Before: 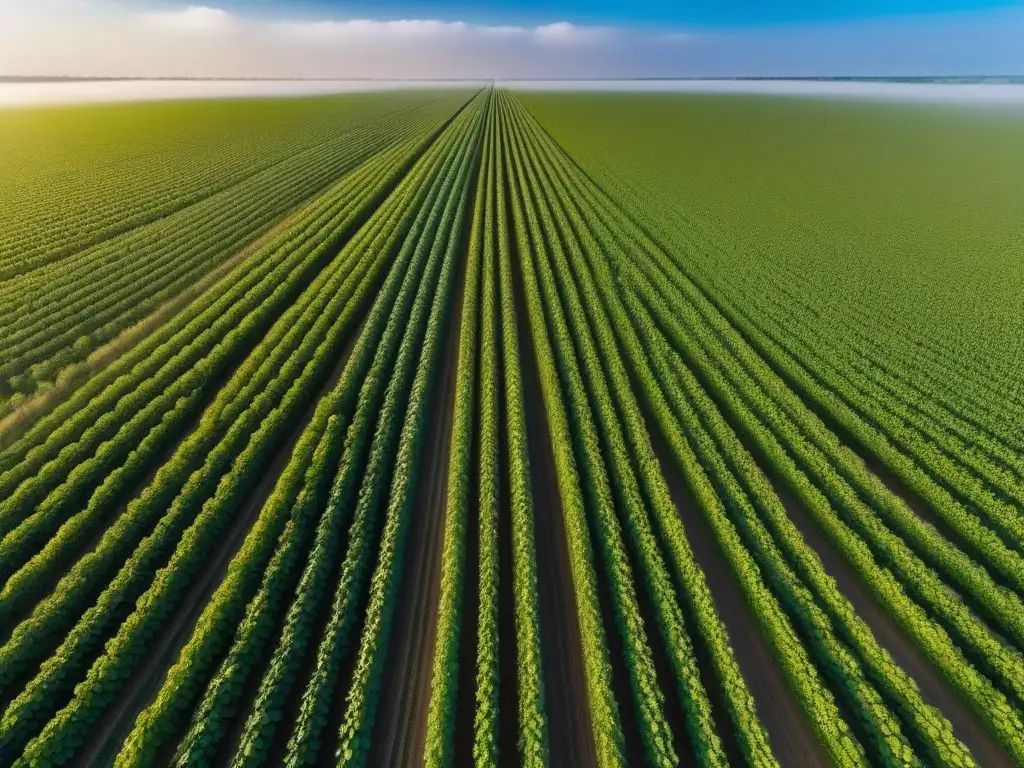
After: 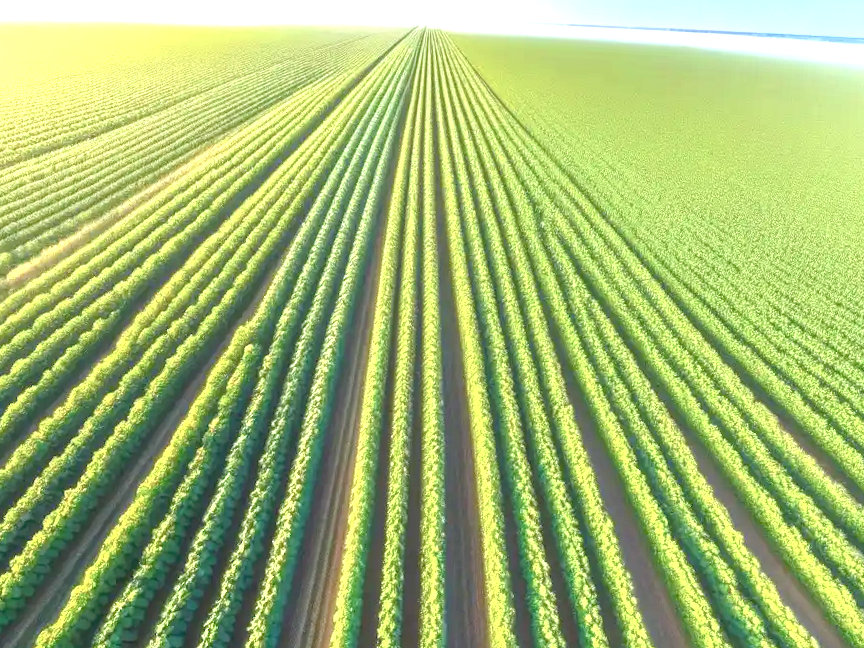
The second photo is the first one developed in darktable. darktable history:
local contrast: highlights 71%, shadows 20%, midtone range 0.197
crop and rotate: angle -3°, left 5.176%, top 5.2%, right 4.631%, bottom 4.544%
color balance rgb: power › hue 172.96°, perceptual saturation grading › global saturation -0.08%, perceptual saturation grading › highlights -19.745%, perceptual saturation grading › shadows 19.116%
exposure: exposure 1.996 EV, compensate highlight preservation false
